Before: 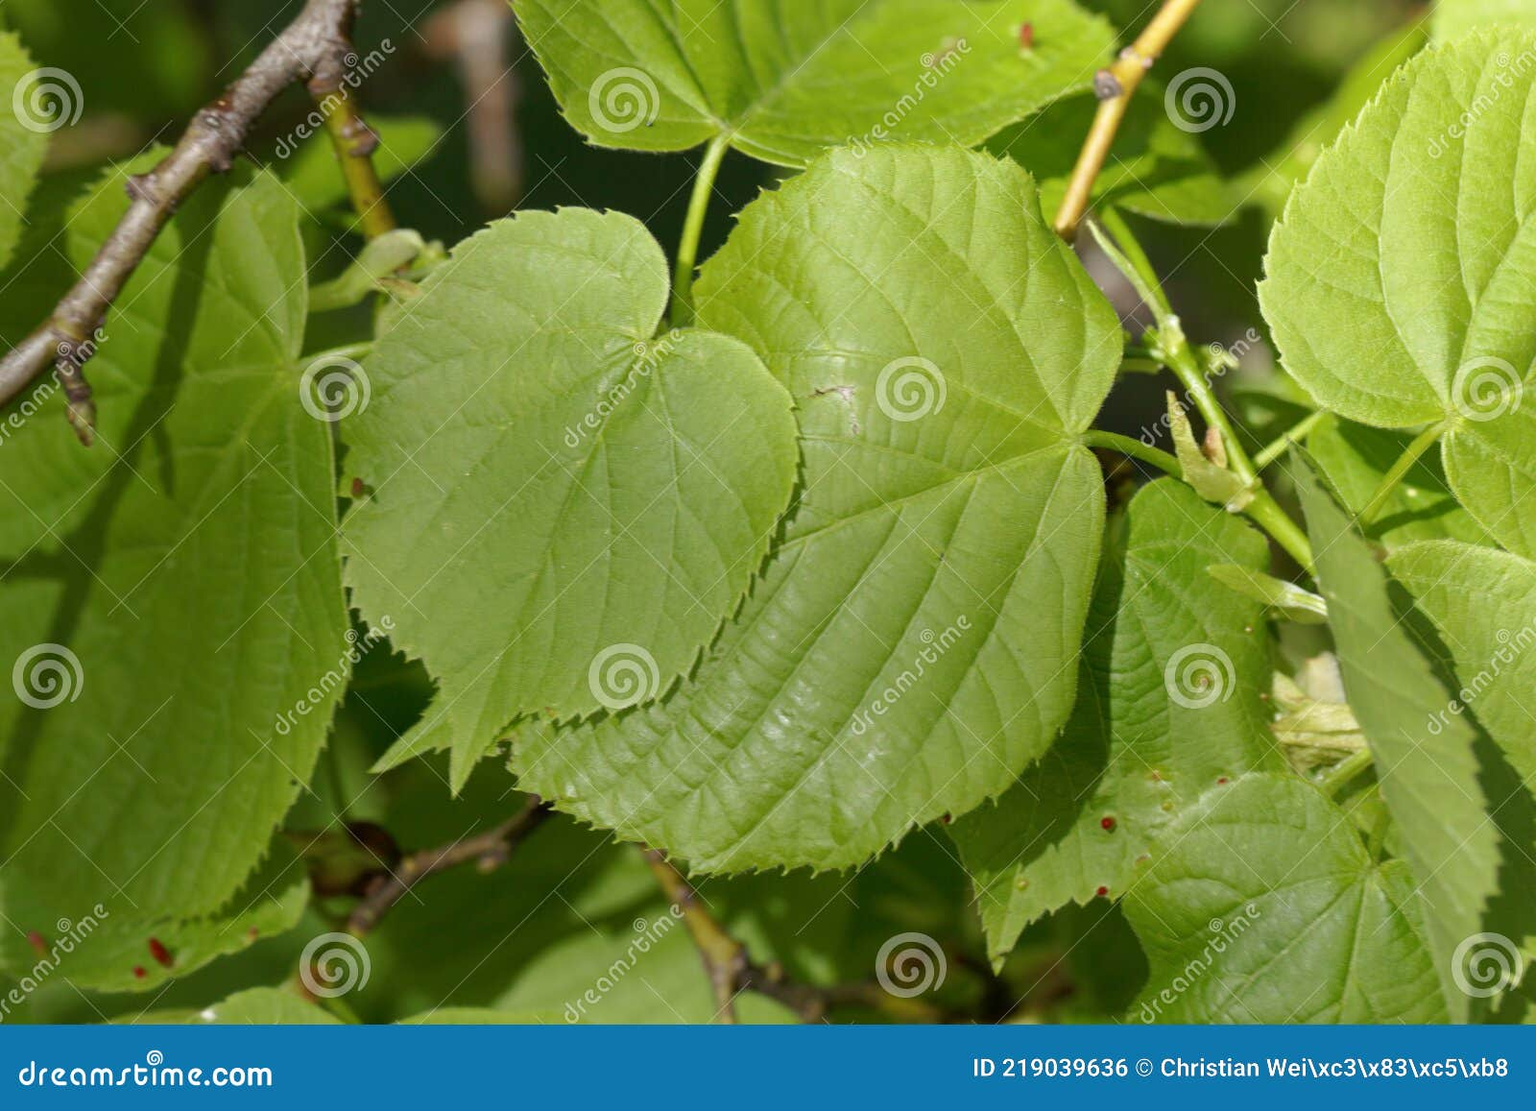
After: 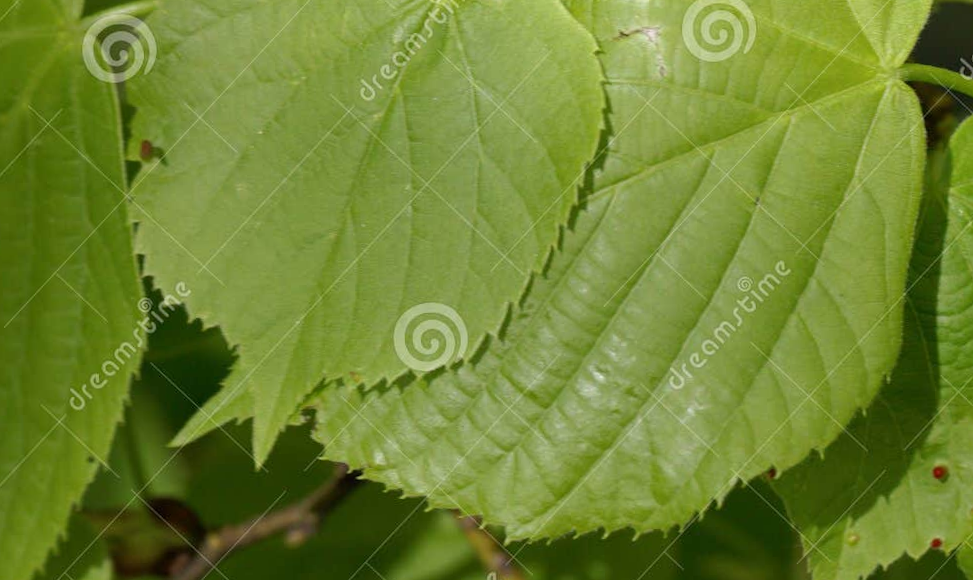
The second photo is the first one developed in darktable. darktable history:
crop: left 13.312%, top 31.28%, right 24.627%, bottom 15.582%
rotate and perspective: rotation -2°, crop left 0.022, crop right 0.978, crop top 0.049, crop bottom 0.951
